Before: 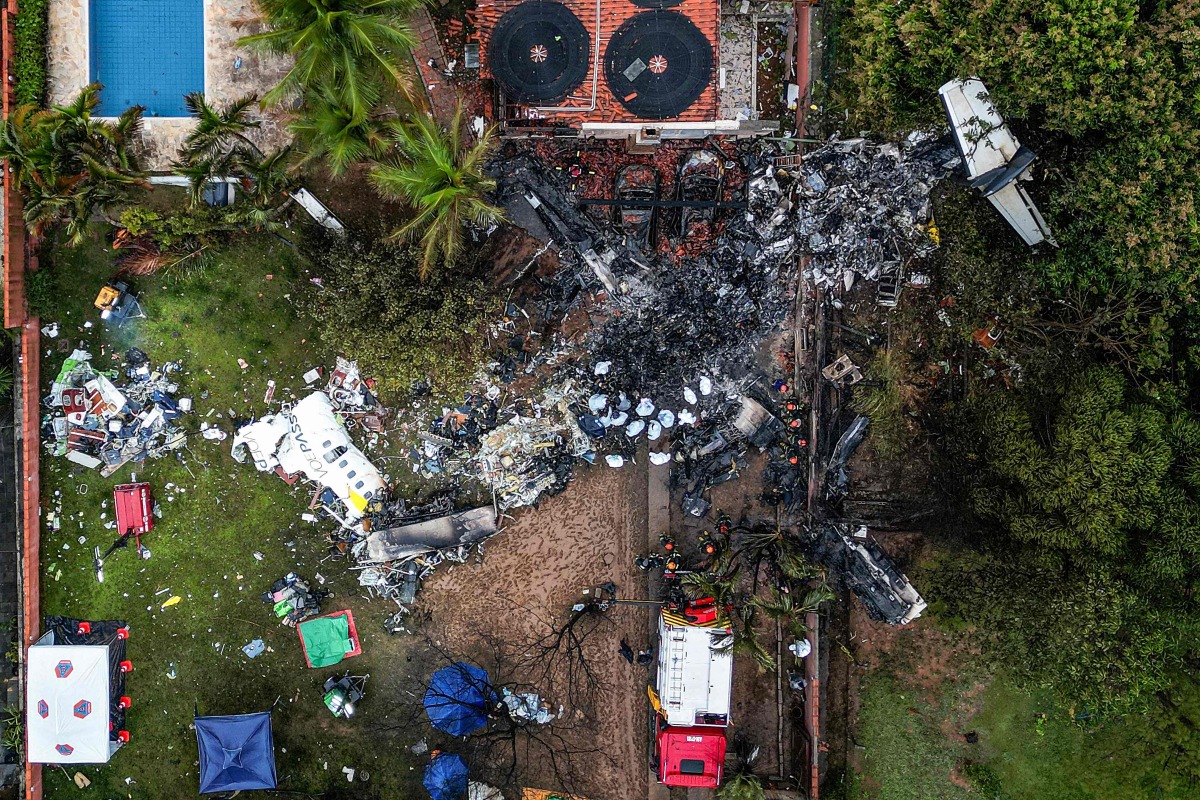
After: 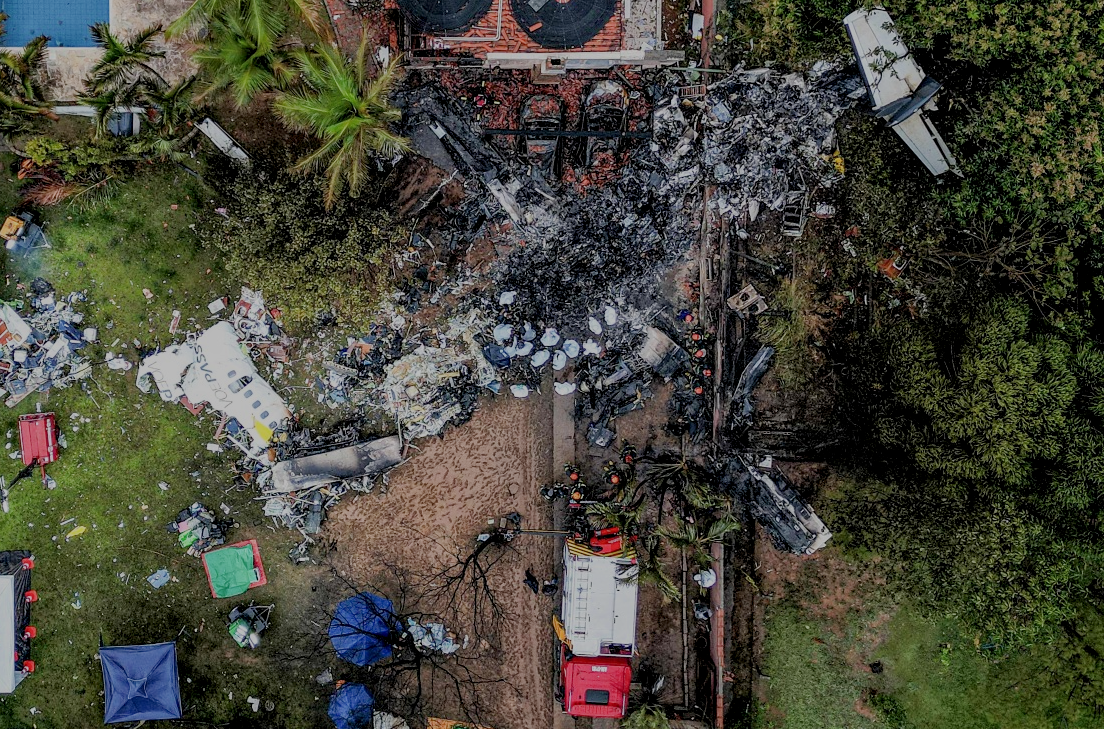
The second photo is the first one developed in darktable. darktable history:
exposure: black level correction 0.002, exposure -0.097 EV, compensate exposure bias true, compensate highlight preservation false
crop and rotate: left 7.991%, top 8.836%
filmic rgb: black relative exposure -7.98 EV, white relative exposure 8.04 EV, hardness 2.49, latitude 9.36%, contrast 0.727, highlights saturation mix 8.91%, shadows ↔ highlights balance 1.81%, iterations of high-quality reconstruction 0
local contrast: highlights 101%, shadows 99%, detail 131%, midtone range 0.2
